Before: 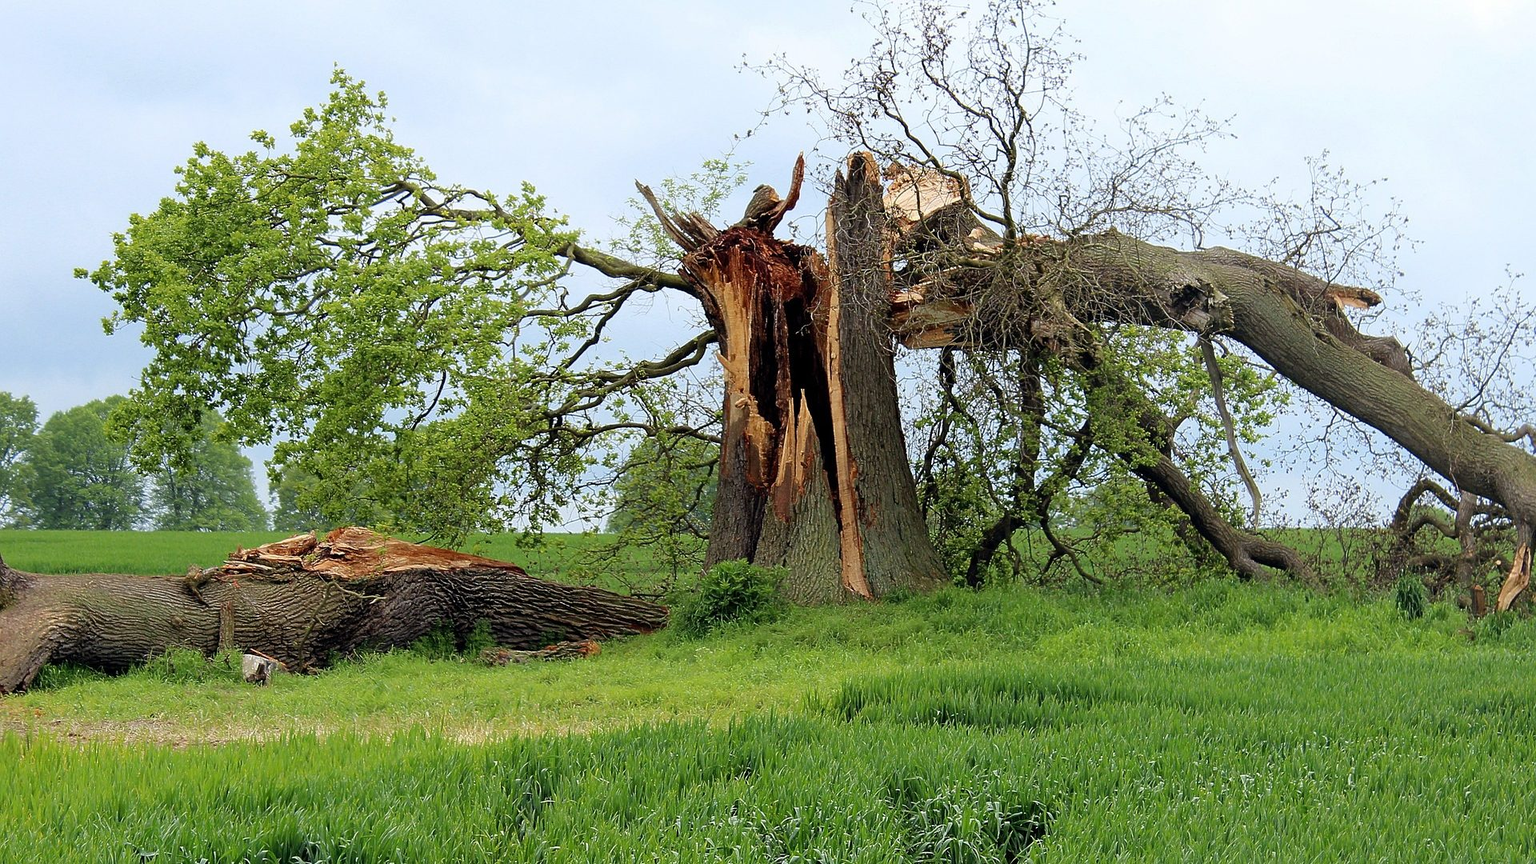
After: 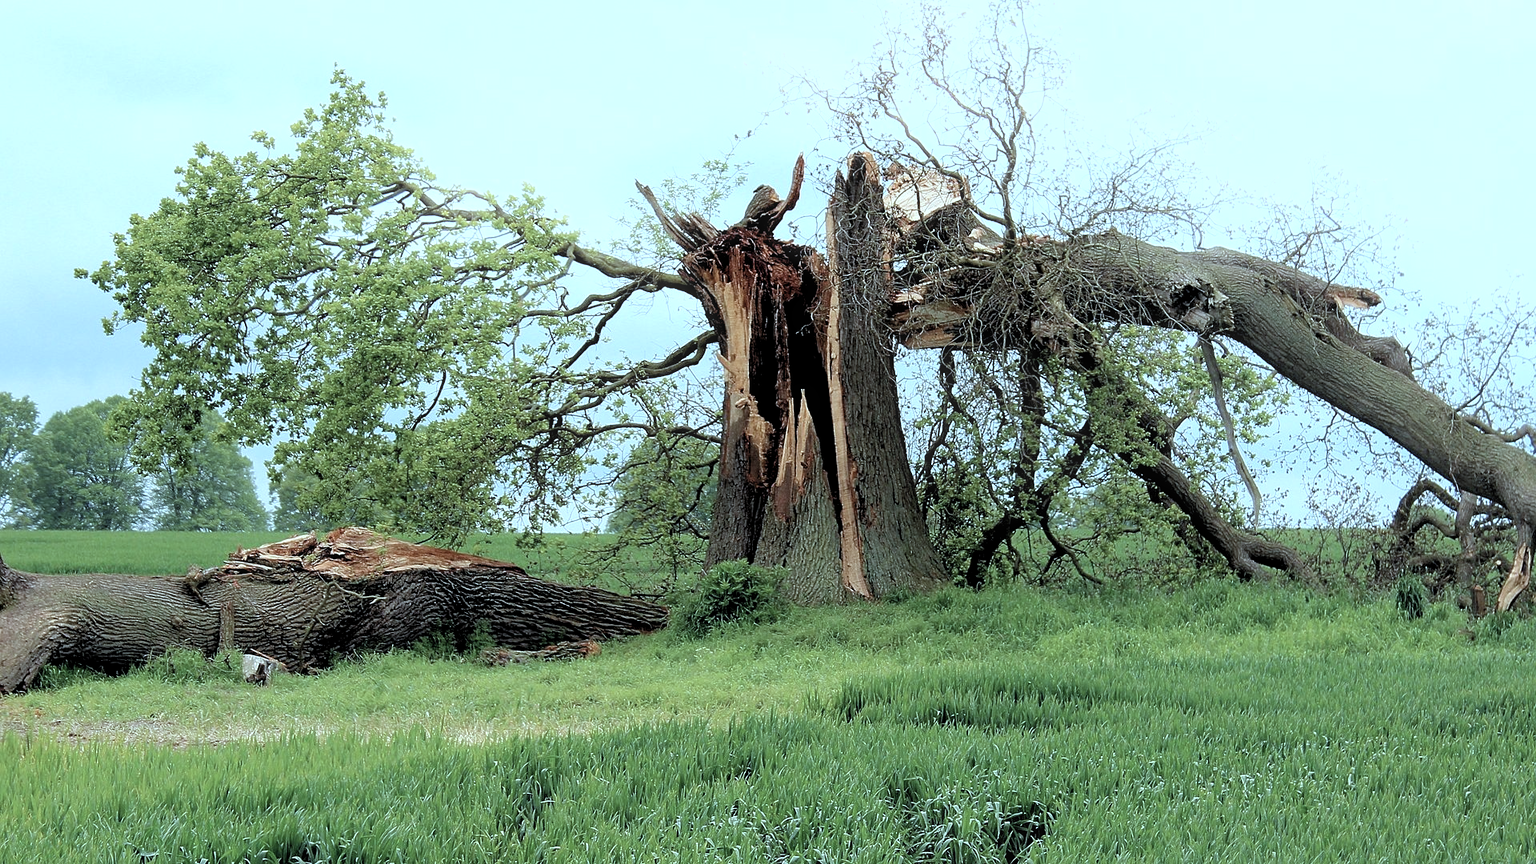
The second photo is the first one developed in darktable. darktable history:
color correction: highlights a* -12.64, highlights b* -18.1, saturation 0.7
rgb levels: levels [[0.01, 0.419, 0.839], [0, 0.5, 1], [0, 0.5, 1]]
bloom: size 3%, threshold 100%, strength 0%
